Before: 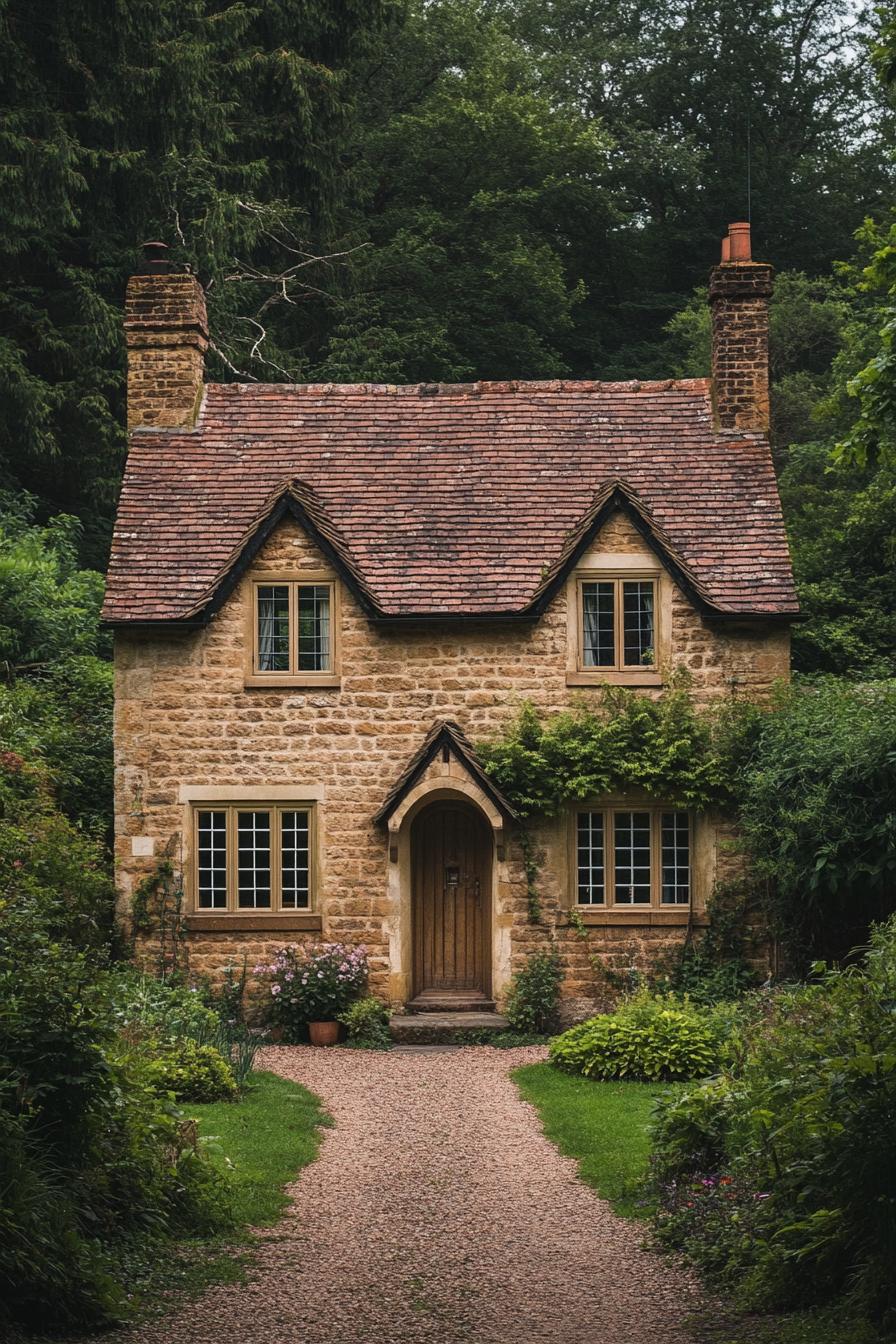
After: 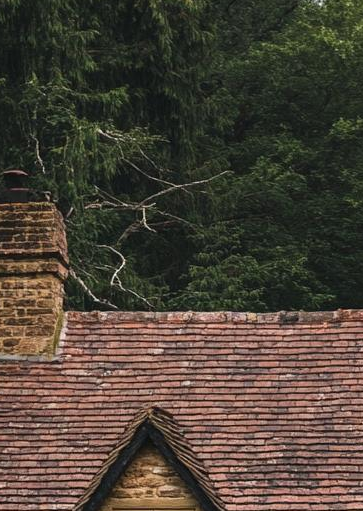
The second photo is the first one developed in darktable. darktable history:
crop: left 15.646%, top 5.428%, right 43.794%, bottom 56.502%
